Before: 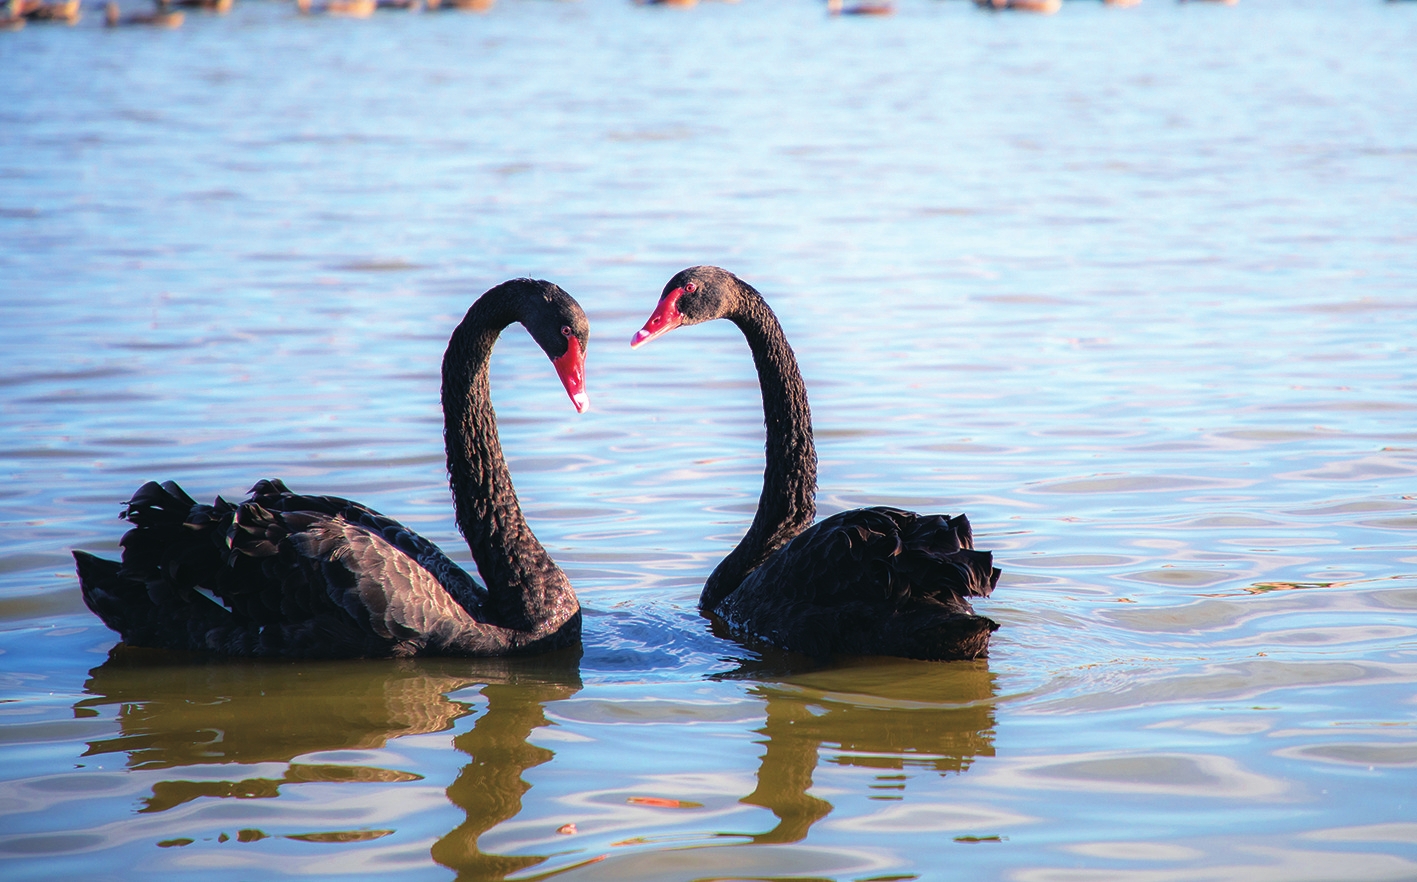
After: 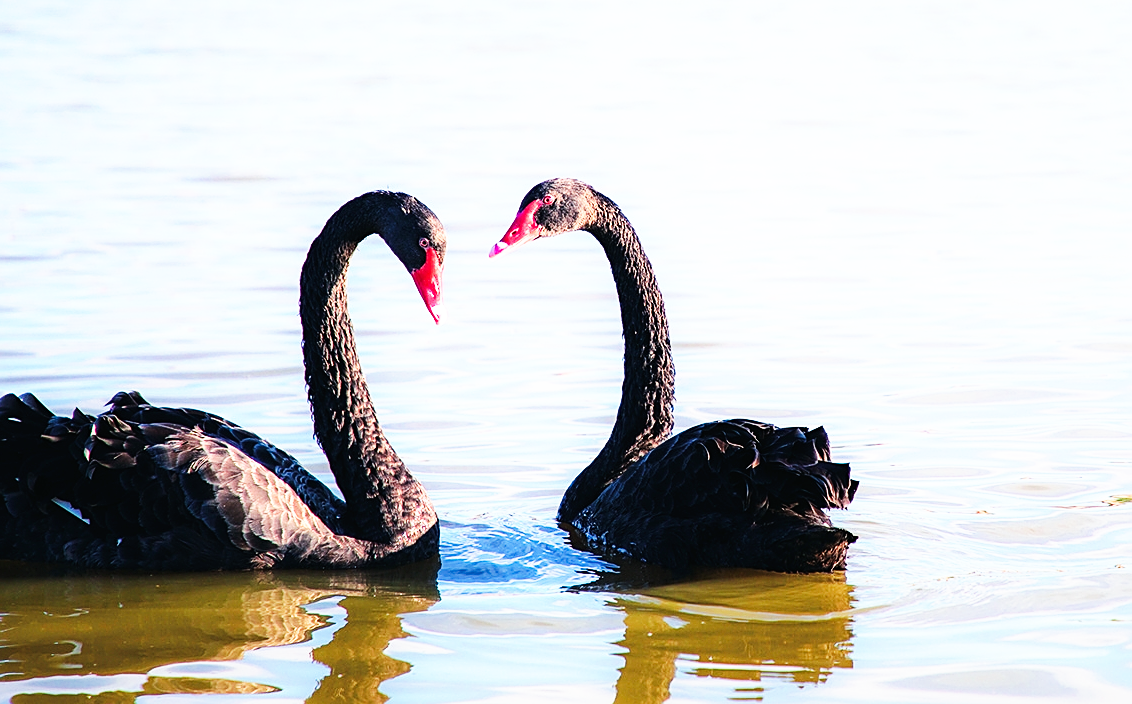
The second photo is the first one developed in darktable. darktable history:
crop and rotate: left 10.071%, top 10.071%, right 10.02%, bottom 10.02%
sharpen: on, module defaults
base curve: curves: ch0 [(0, 0) (0.007, 0.004) (0.027, 0.03) (0.046, 0.07) (0.207, 0.54) (0.442, 0.872) (0.673, 0.972) (1, 1)], preserve colors none
